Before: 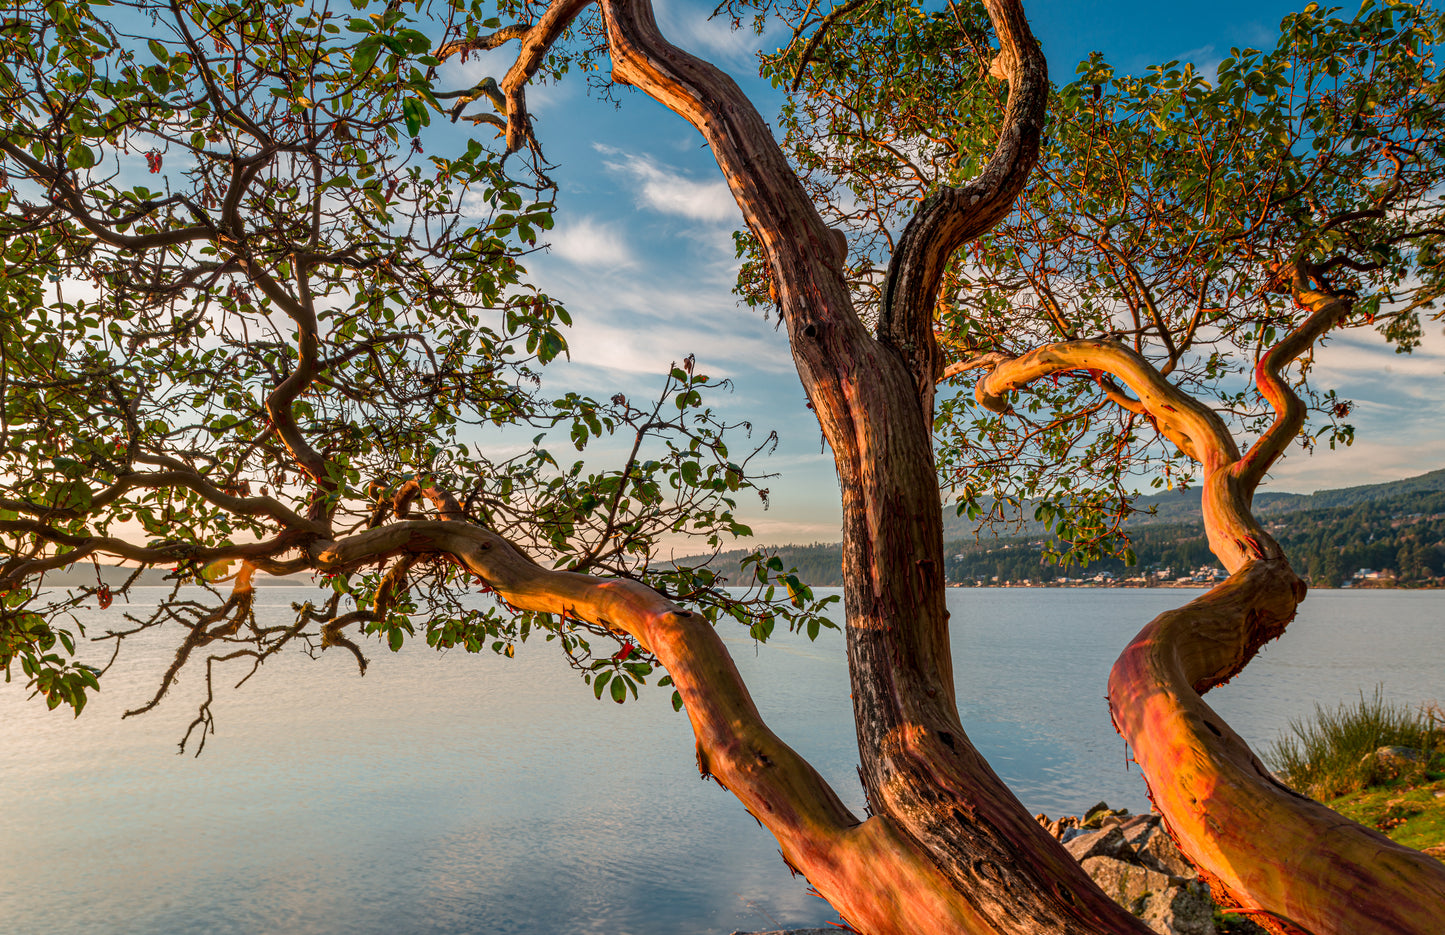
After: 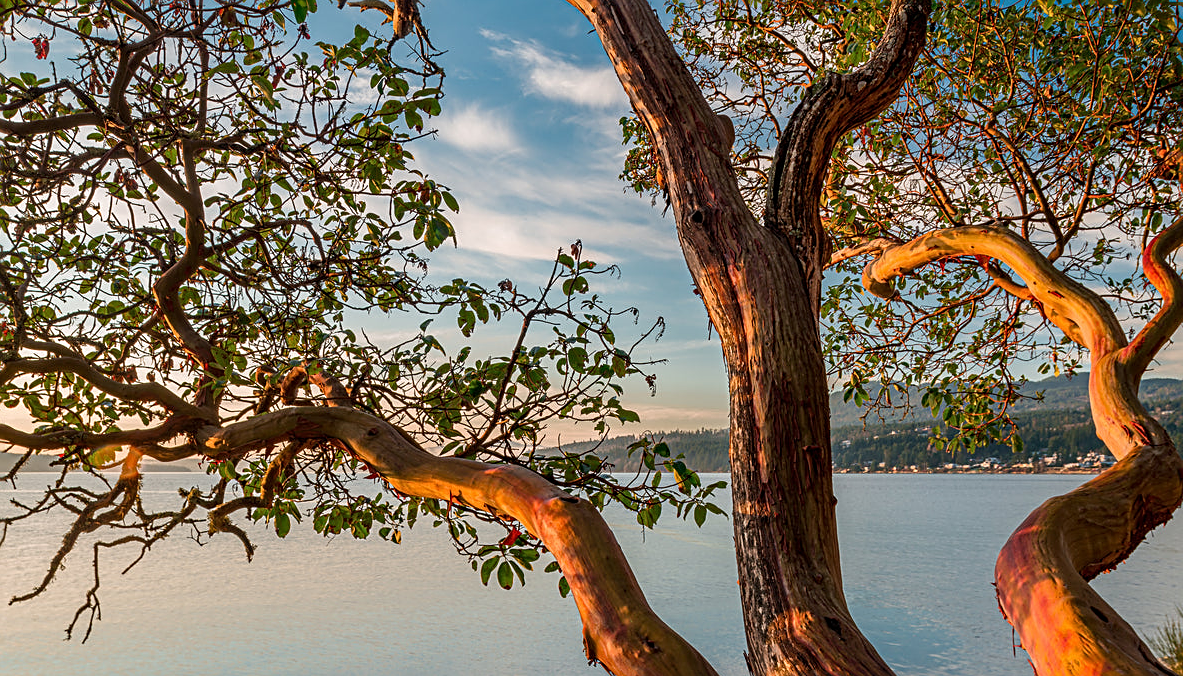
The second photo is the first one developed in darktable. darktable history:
sharpen: on, module defaults
crop: left 7.824%, top 12.221%, right 10.279%, bottom 15.411%
